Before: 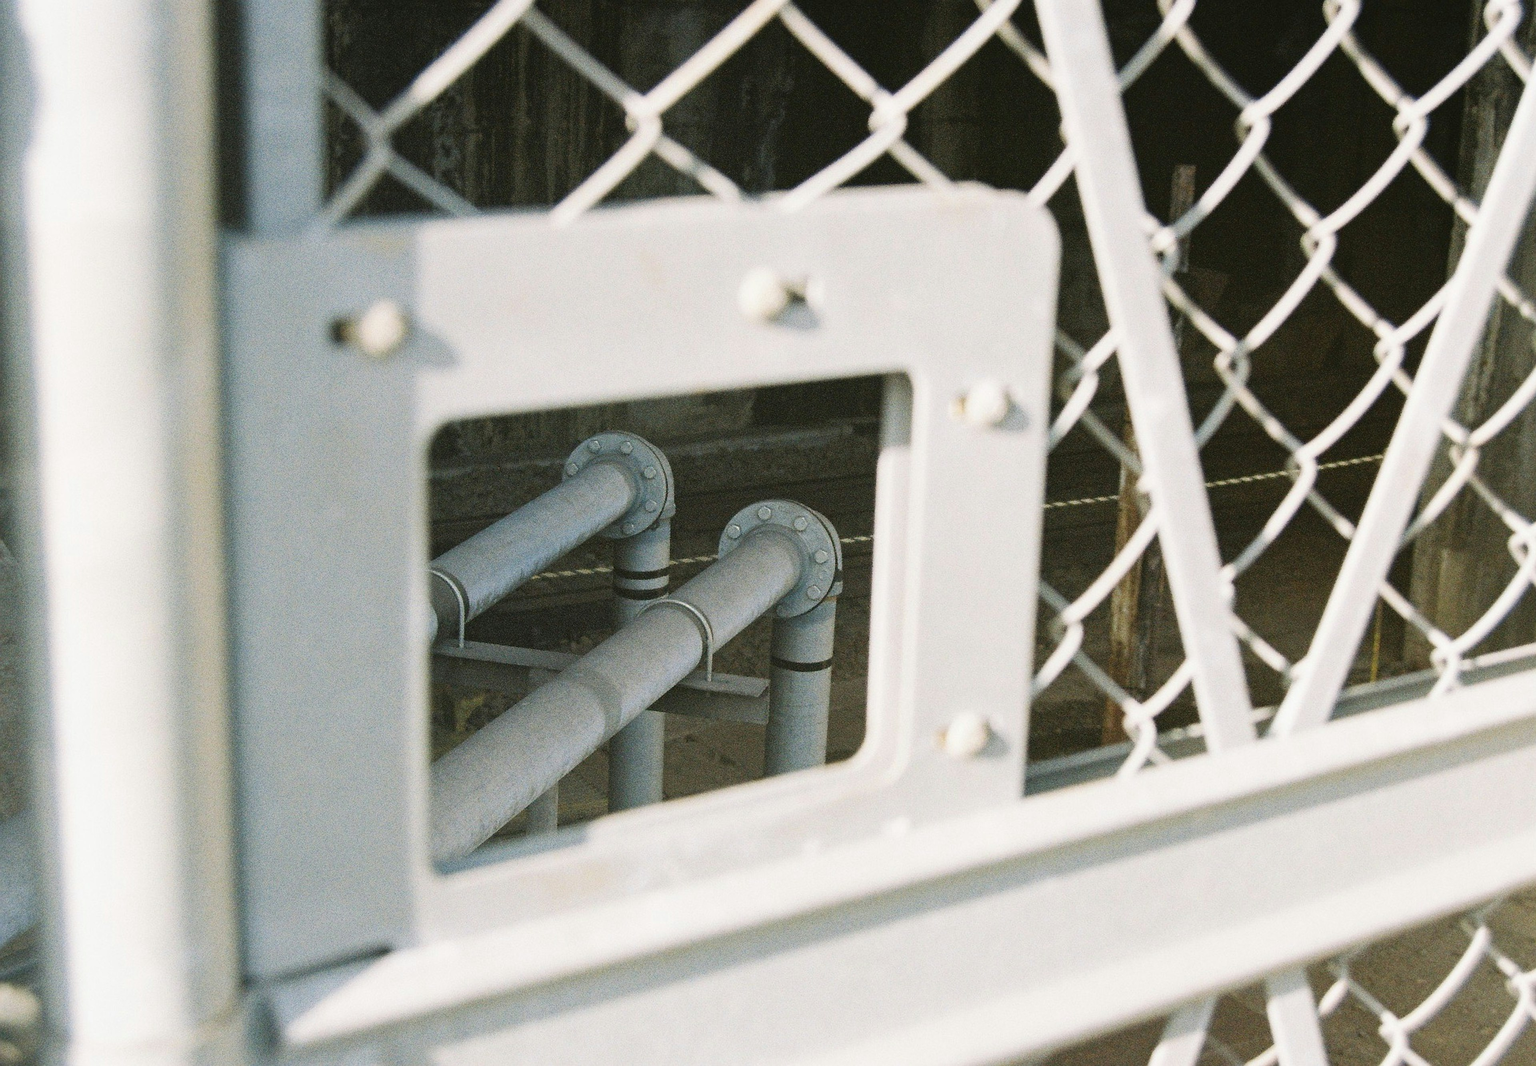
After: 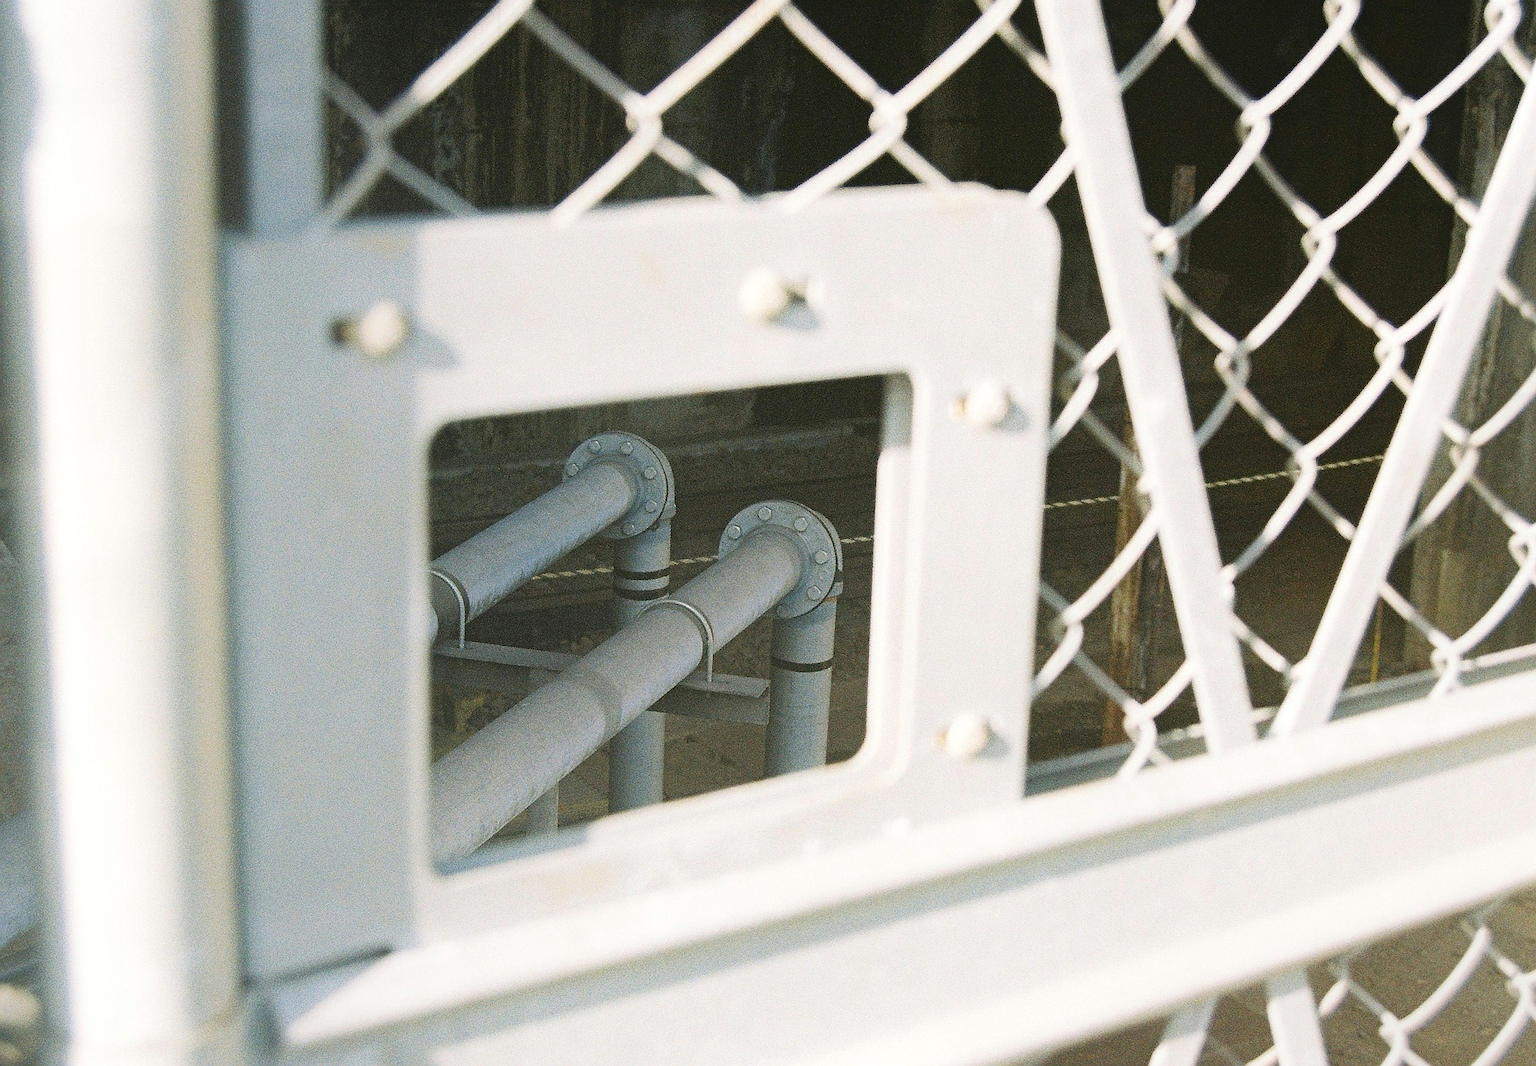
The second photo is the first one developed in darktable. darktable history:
exposure: exposure 0.202 EV, compensate highlight preservation false
sharpen: on, module defaults
contrast equalizer: octaves 7, y [[0.439, 0.44, 0.442, 0.457, 0.493, 0.498], [0.5 ×6], [0.5 ×6], [0 ×6], [0 ×6]]
